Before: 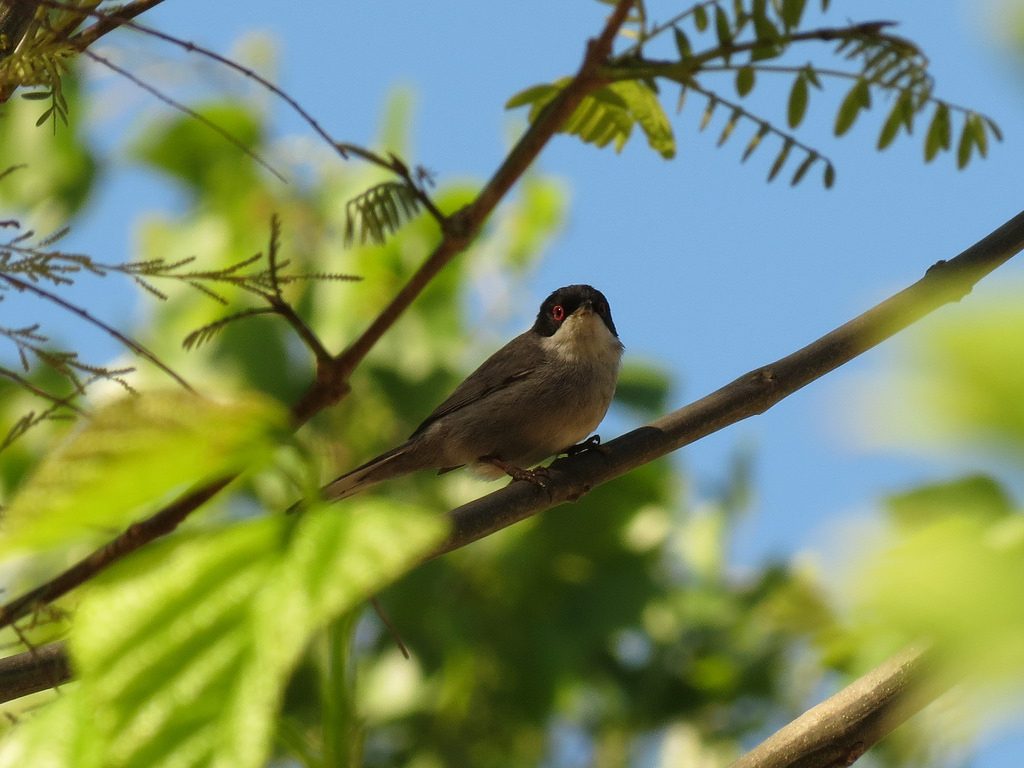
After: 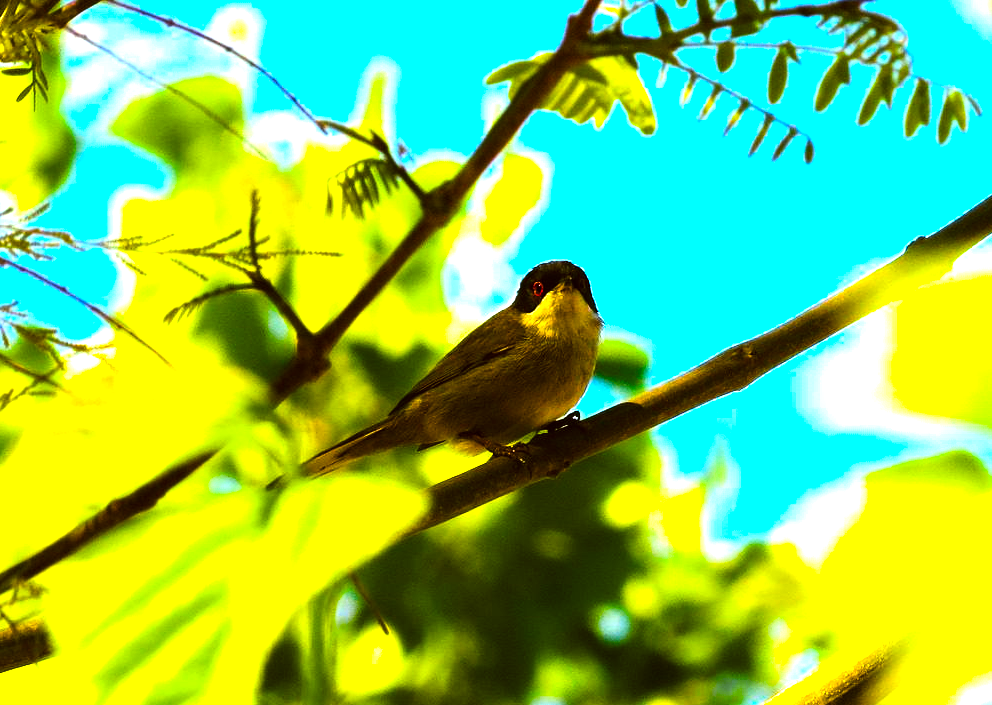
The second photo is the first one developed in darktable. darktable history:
color correction: highlights a* -1.43, highlights b* 10.12, shadows a* 0.395, shadows b* 19.35
tone curve: curves: ch0 [(0.021, 0) (0.104, 0.052) (0.496, 0.526) (0.737, 0.783) (1, 1)], color space Lab, linked channels, preserve colors none
crop: left 1.964%, top 3.251%, right 1.122%, bottom 4.933%
color balance rgb: linear chroma grading › global chroma 20%, perceptual saturation grading › global saturation 65%, perceptual saturation grading › highlights 60%, perceptual saturation grading › mid-tones 50%, perceptual saturation grading › shadows 50%, perceptual brilliance grading › global brilliance 30%, perceptual brilliance grading › highlights 50%, perceptual brilliance grading › mid-tones 50%, perceptual brilliance grading › shadows -22%, global vibrance 20%
